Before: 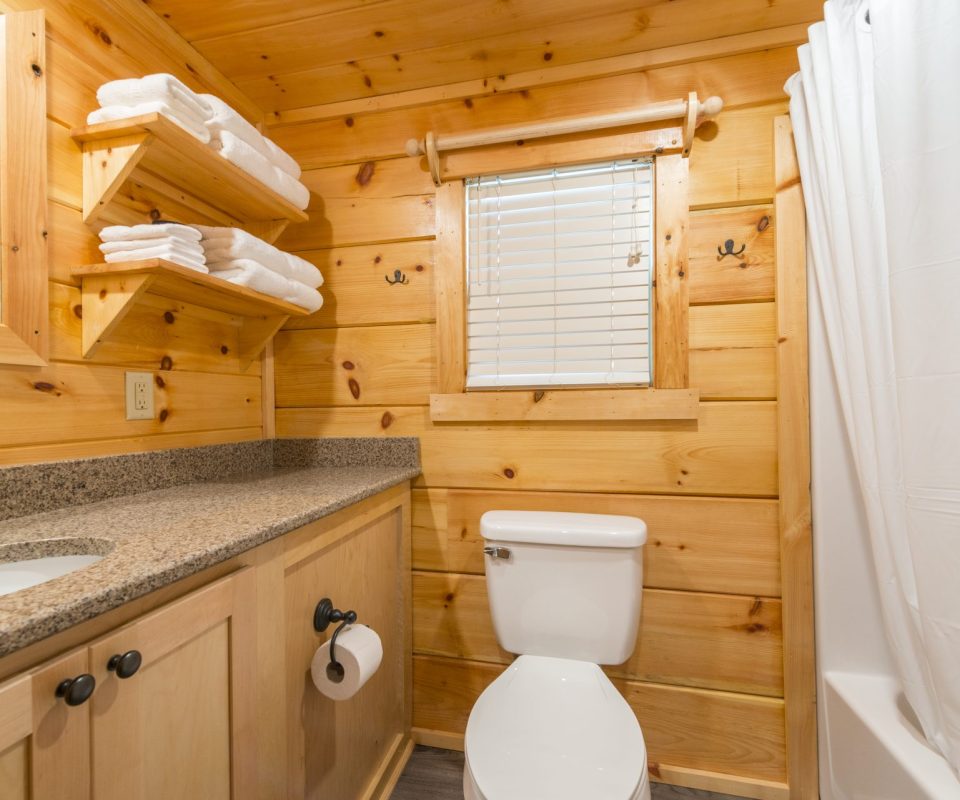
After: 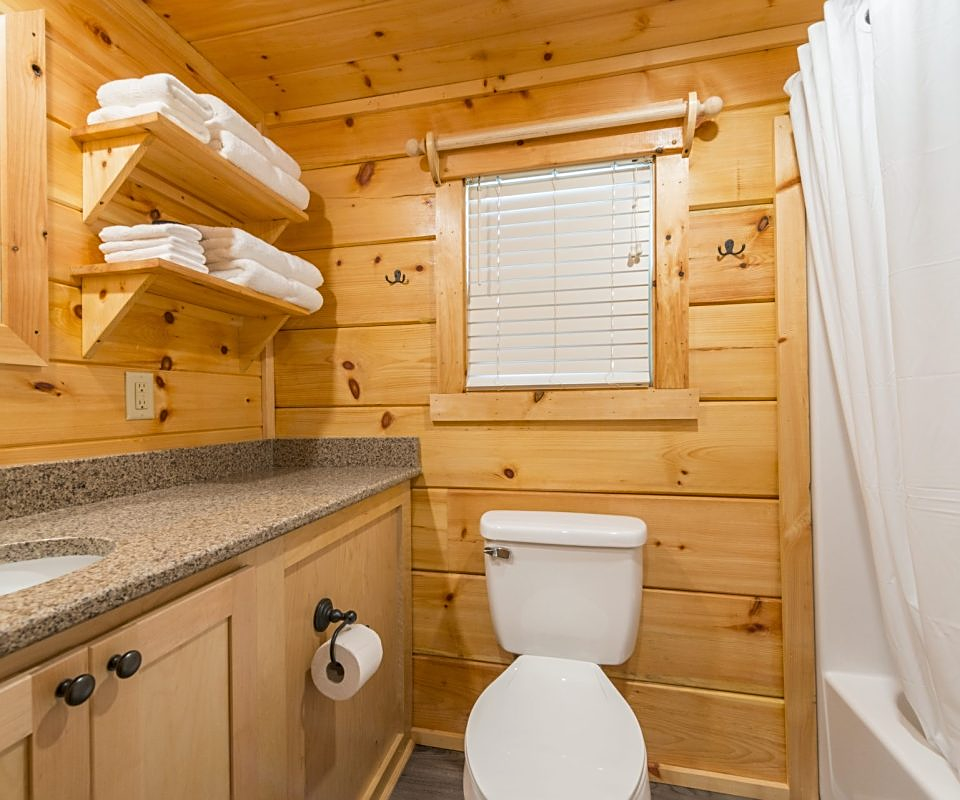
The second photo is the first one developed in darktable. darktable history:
sharpen: on, module defaults
exposure: exposure -0.04 EV, compensate highlight preservation false
